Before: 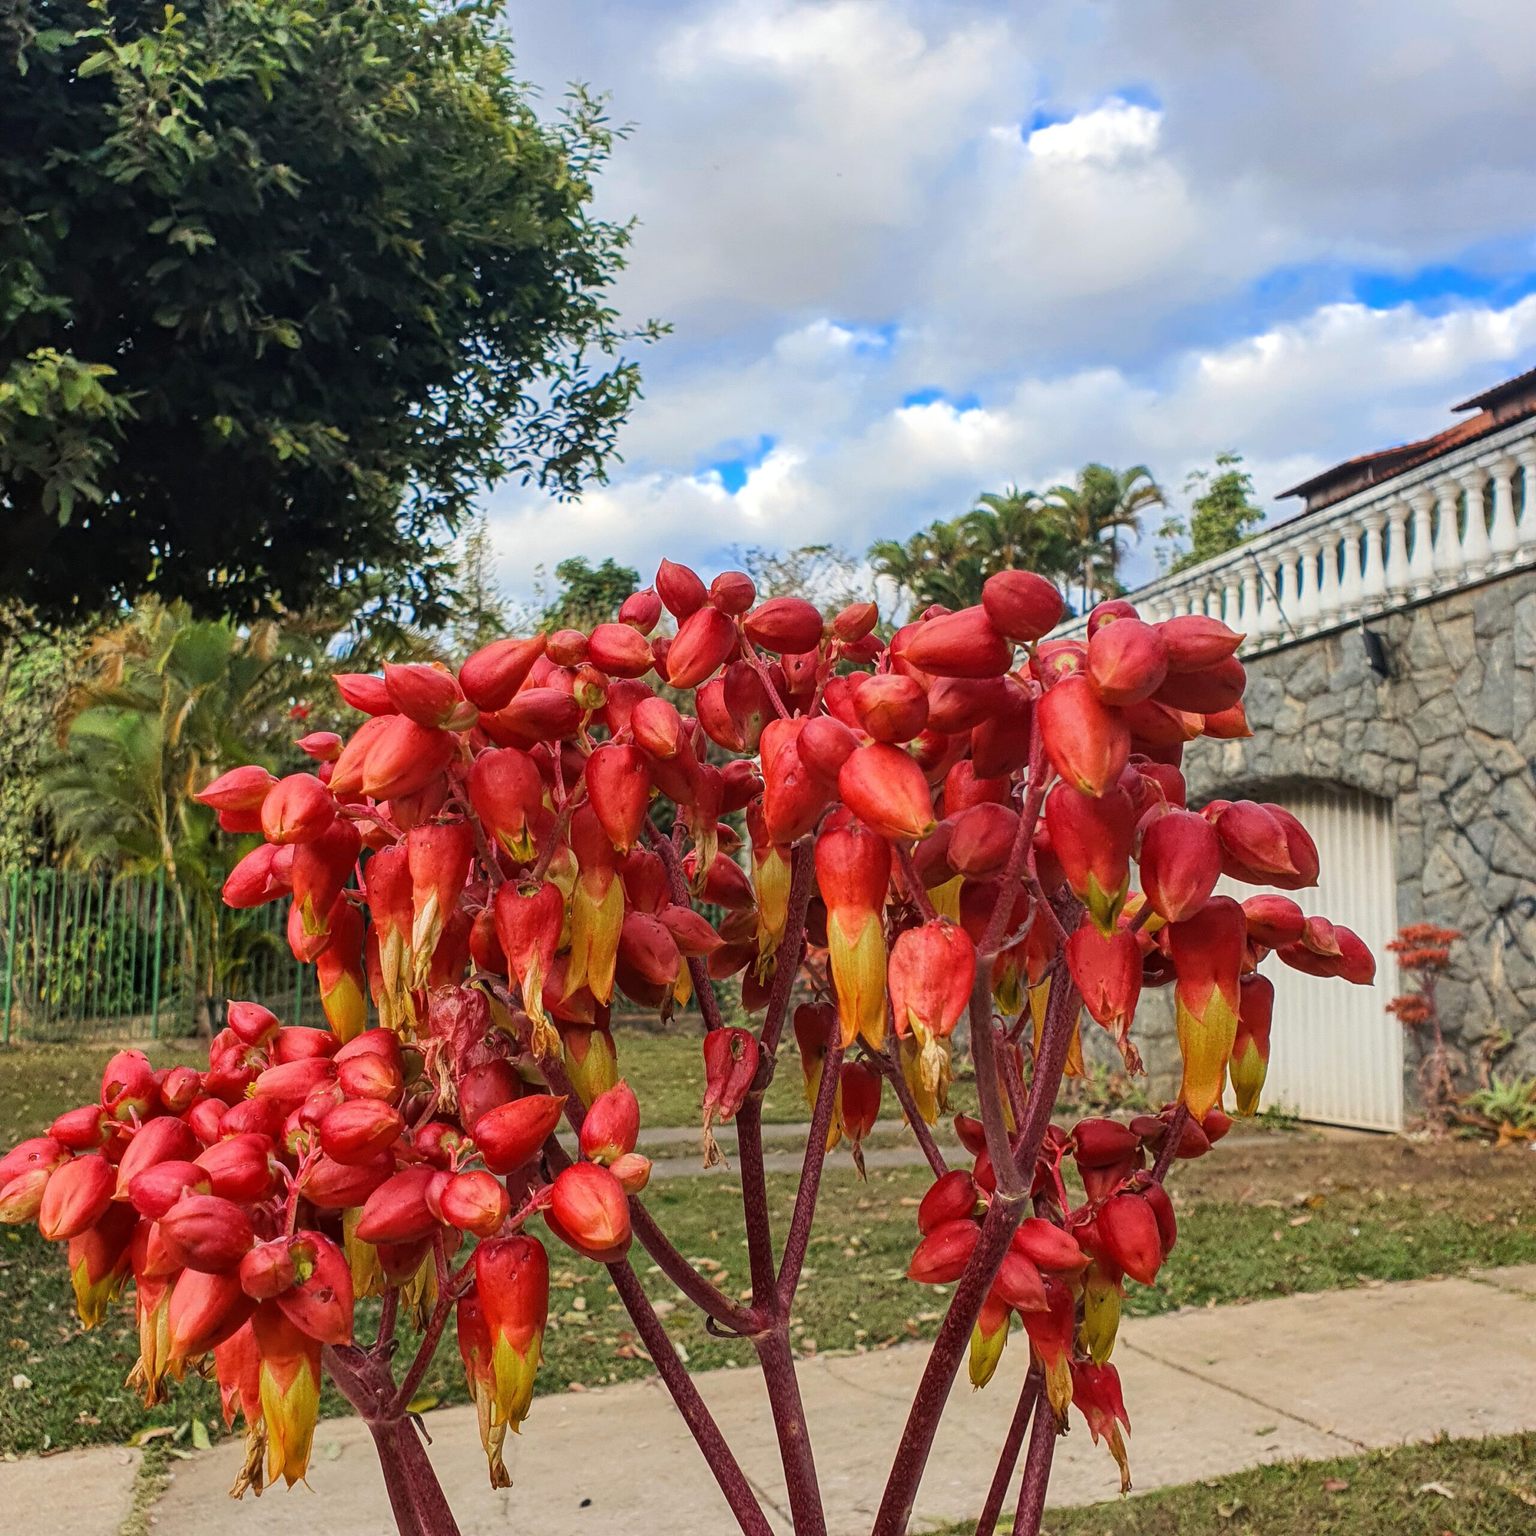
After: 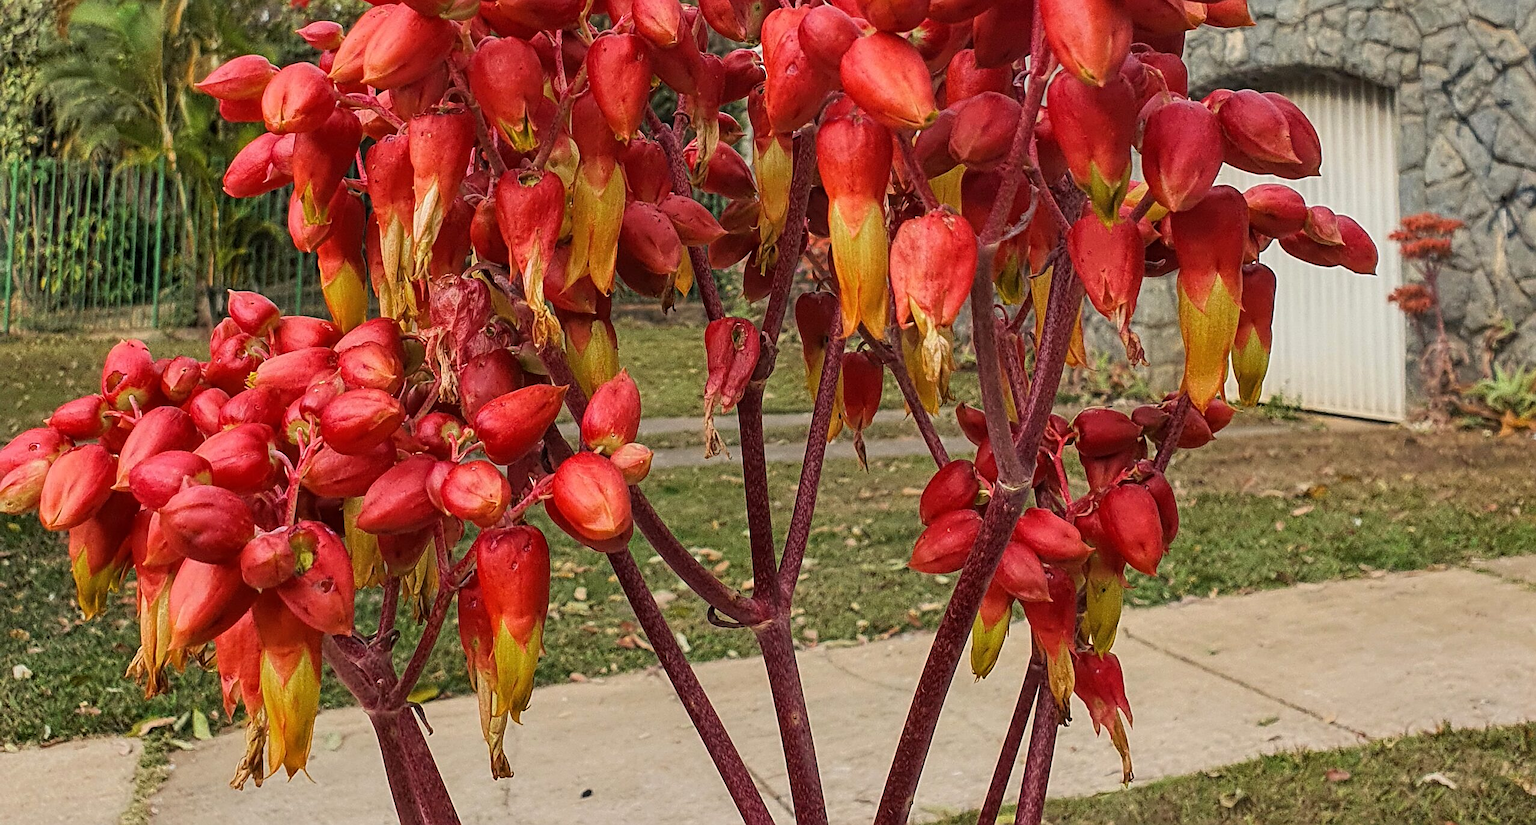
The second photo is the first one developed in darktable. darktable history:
sharpen: on, module defaults
crop and rotate: top 46.315%, right 0.124%
